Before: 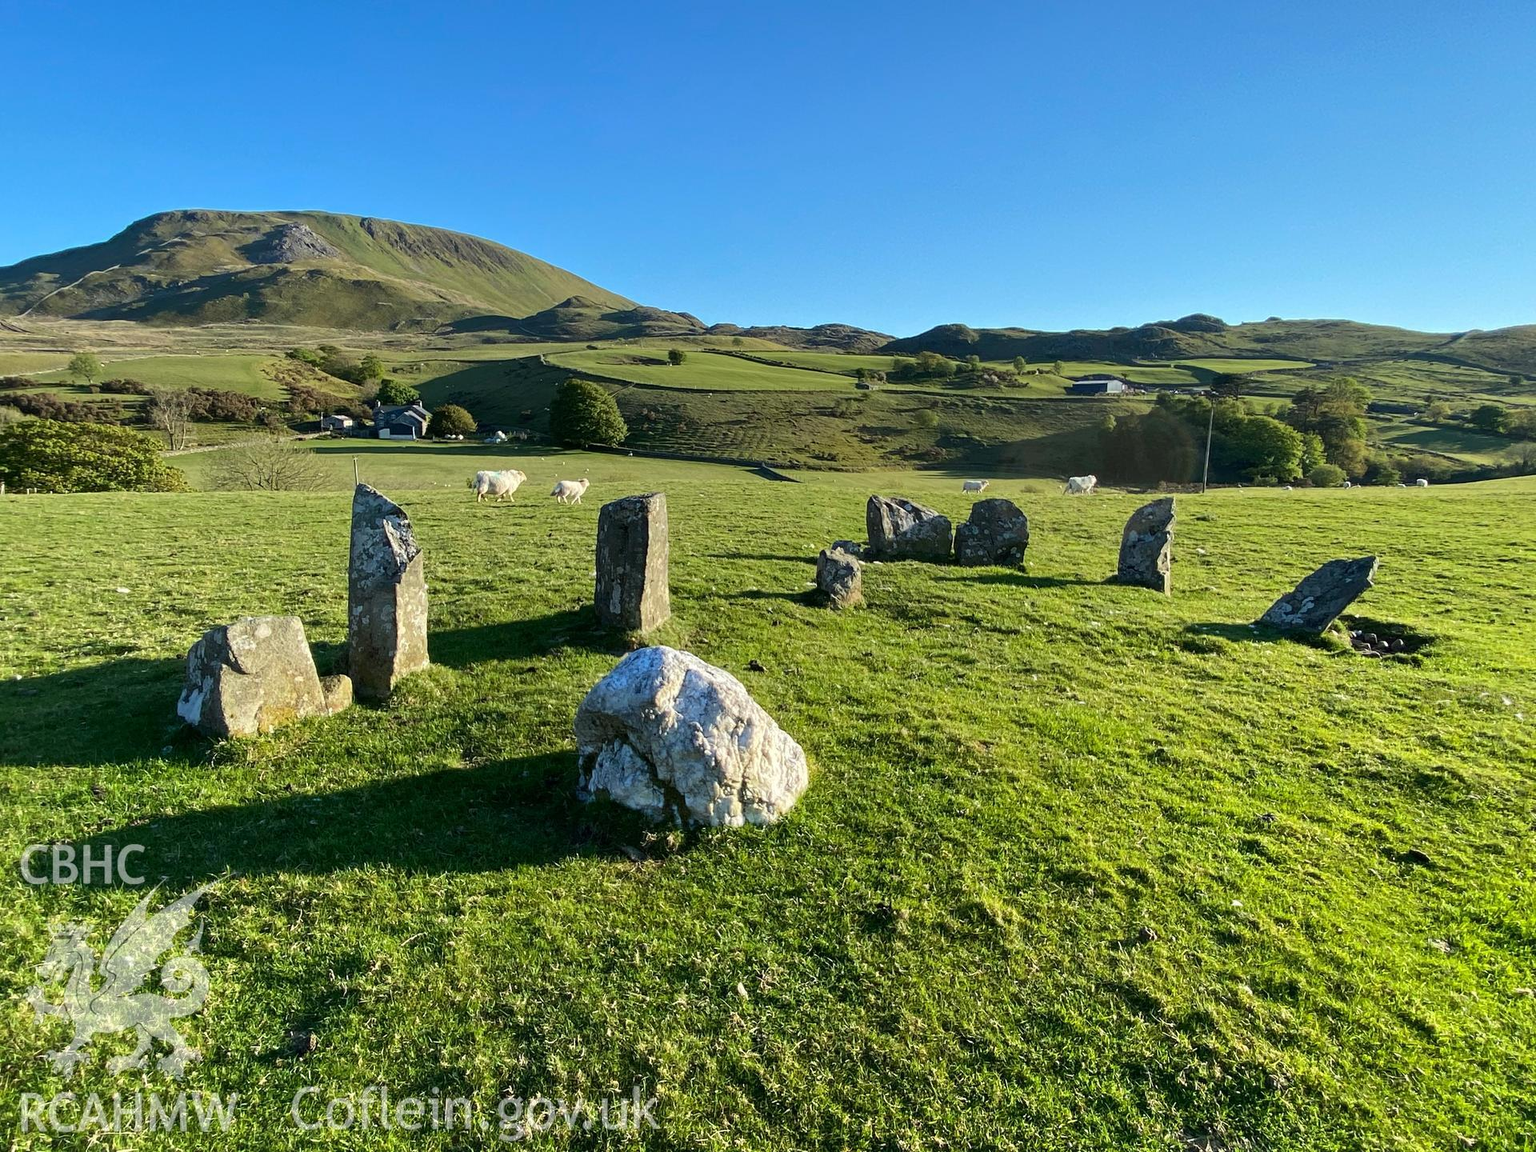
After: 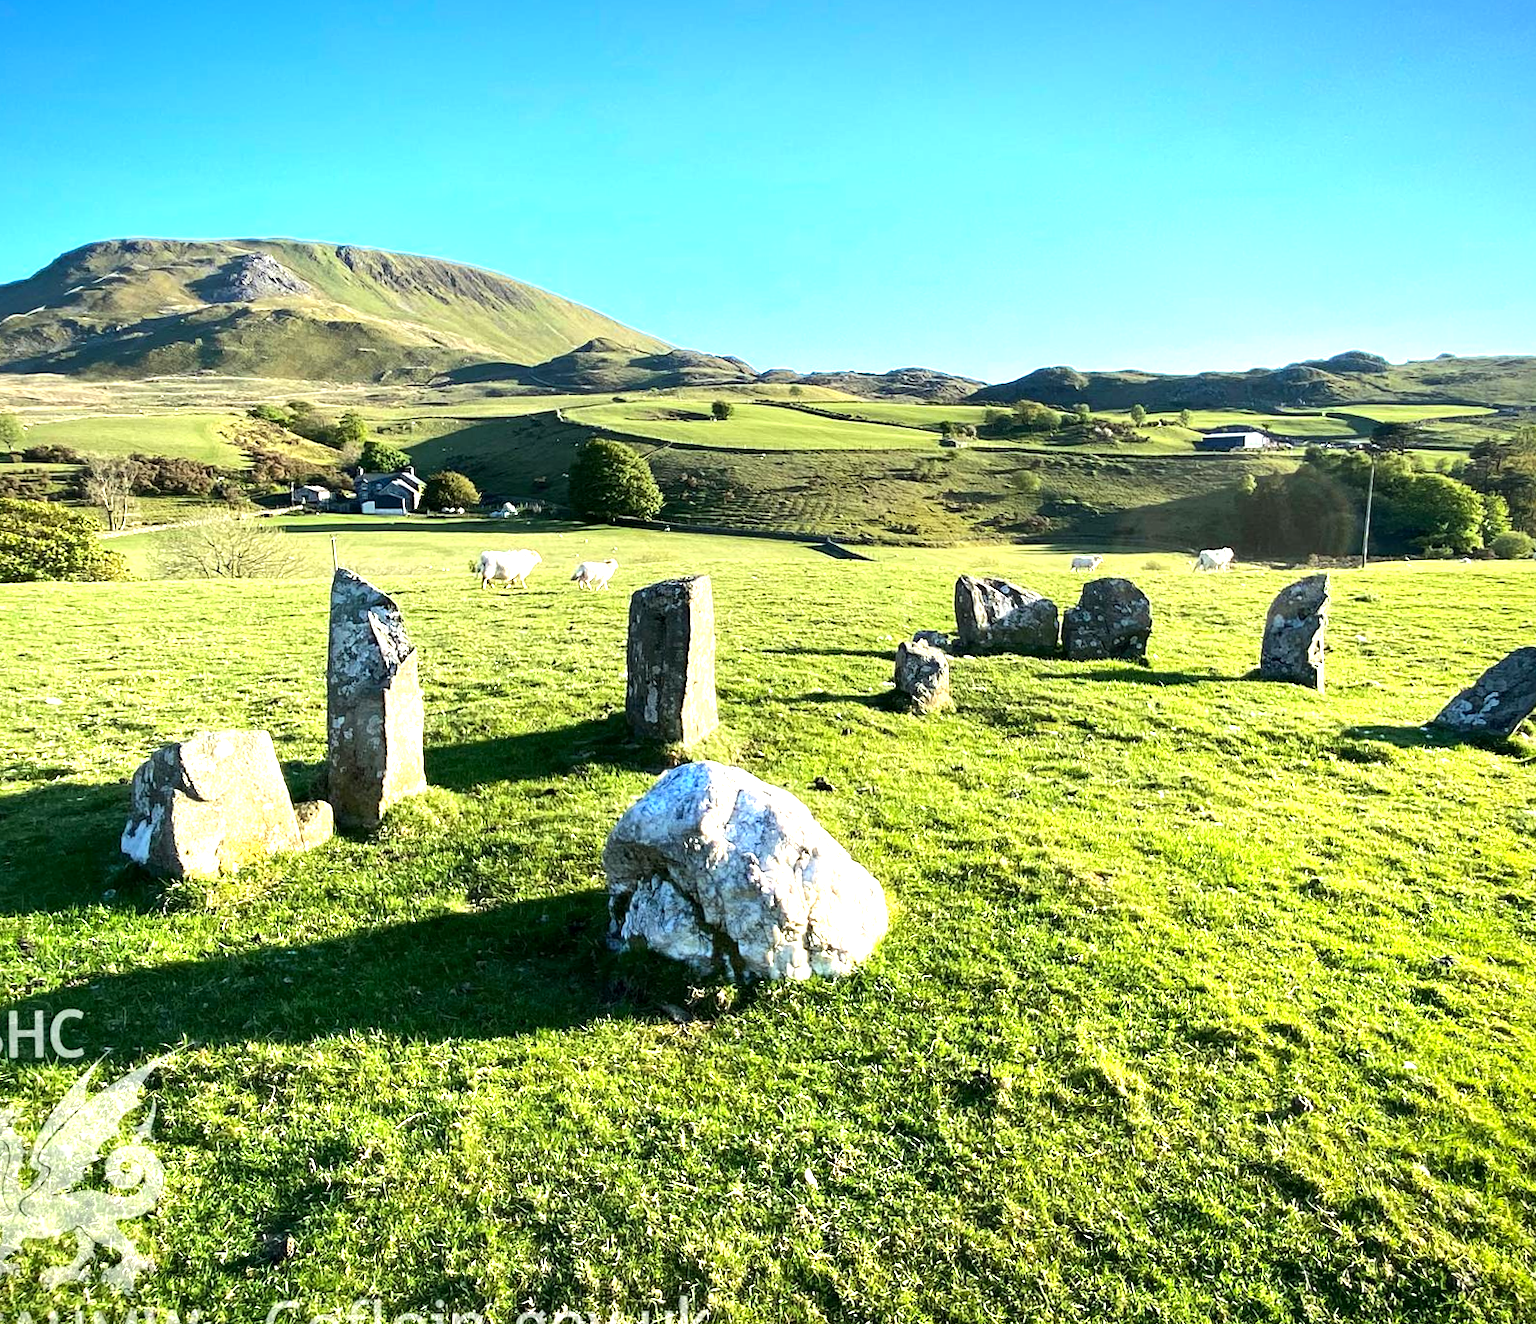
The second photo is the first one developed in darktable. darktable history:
tone equalizer: -8 EV -0.388 EV, -7 EV -0.385 EV, -6 EV -0.361 EV, -5 EV -0.187 EV, -3 EV 0.256 EV, -2 EV 0.357 EV, -1 EV 0.372 EV, +0 EV 0.391 EV, edges refinement/feathering 500, mask exposure compensation -1.57 EV, preserve details no
exposure: black level correction 0.001, exposure 1.118 EV, compensate highlight preservation false
vignetting: fall-off radius 59.66%, saturation 0.048, center (-0.031, -0.047), automatic ratio true
crop and rotate: angle 0.67°, left 4.488%, top 1.054%, right 11.796%, bottom 2.704%
